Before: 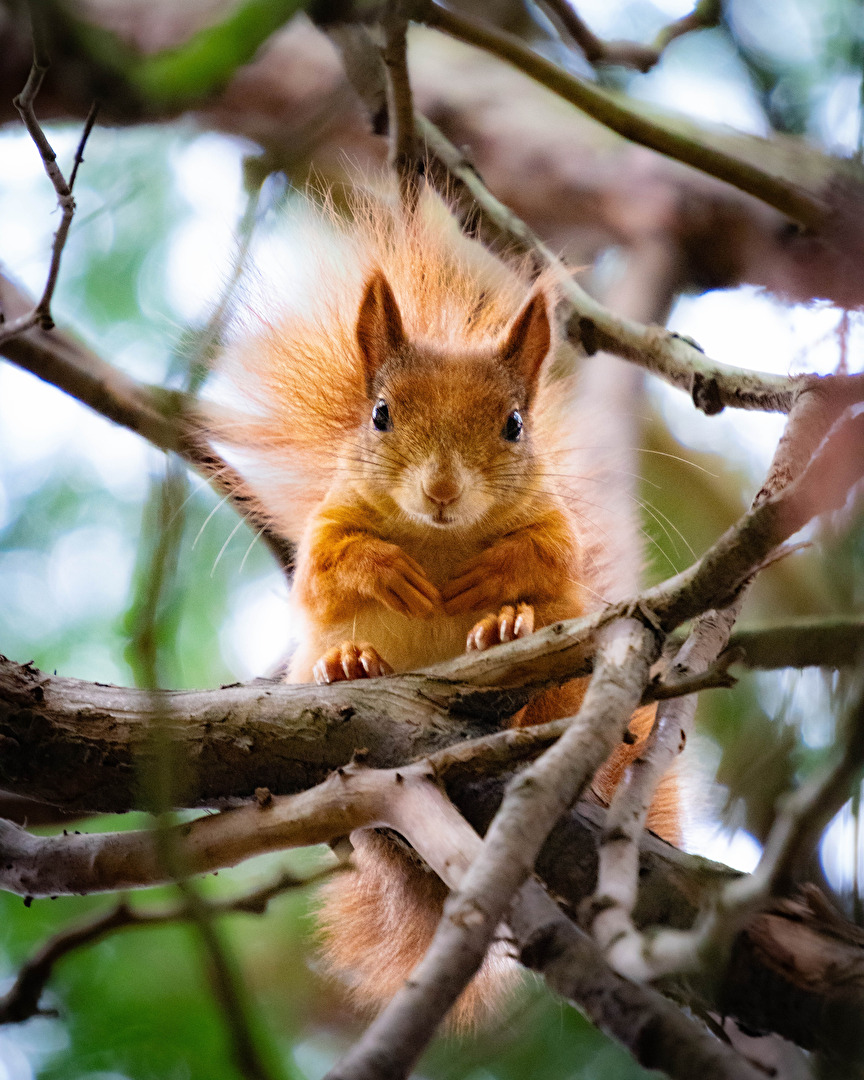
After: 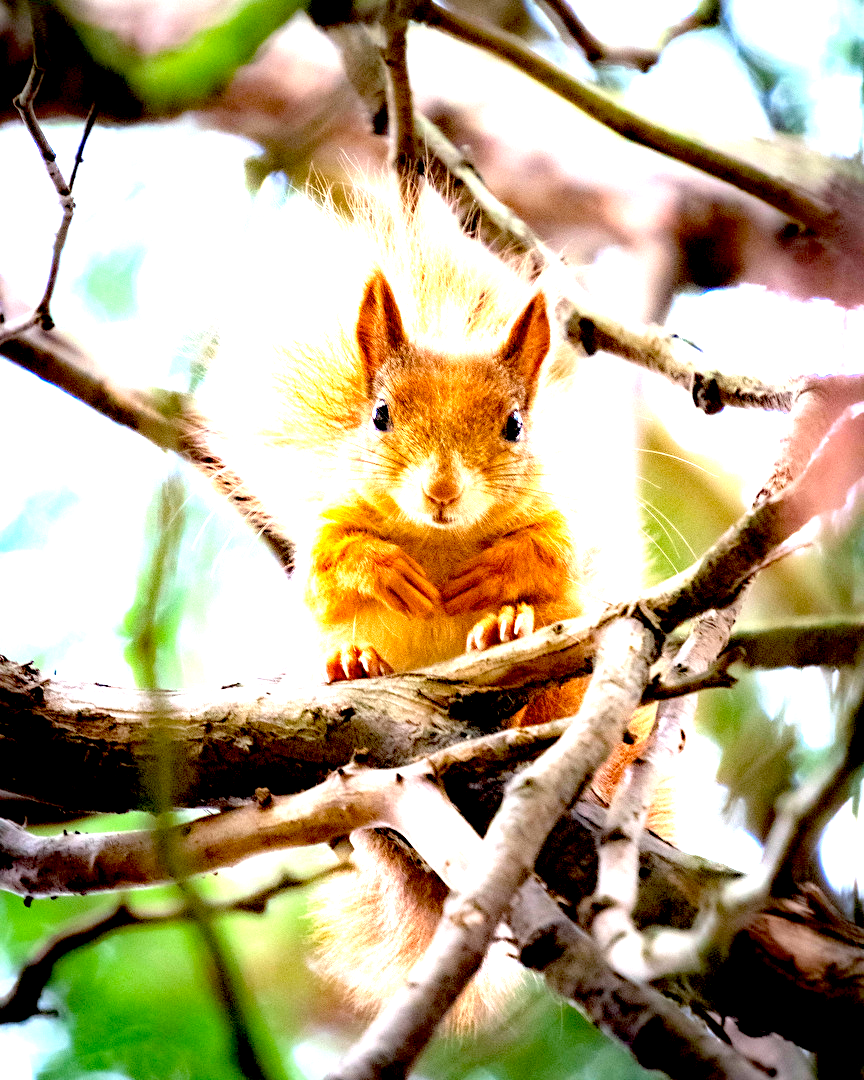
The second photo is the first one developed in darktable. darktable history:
exposure: black level correction 0.014, exposure 1.795 EV, compensate highlight preservation false
